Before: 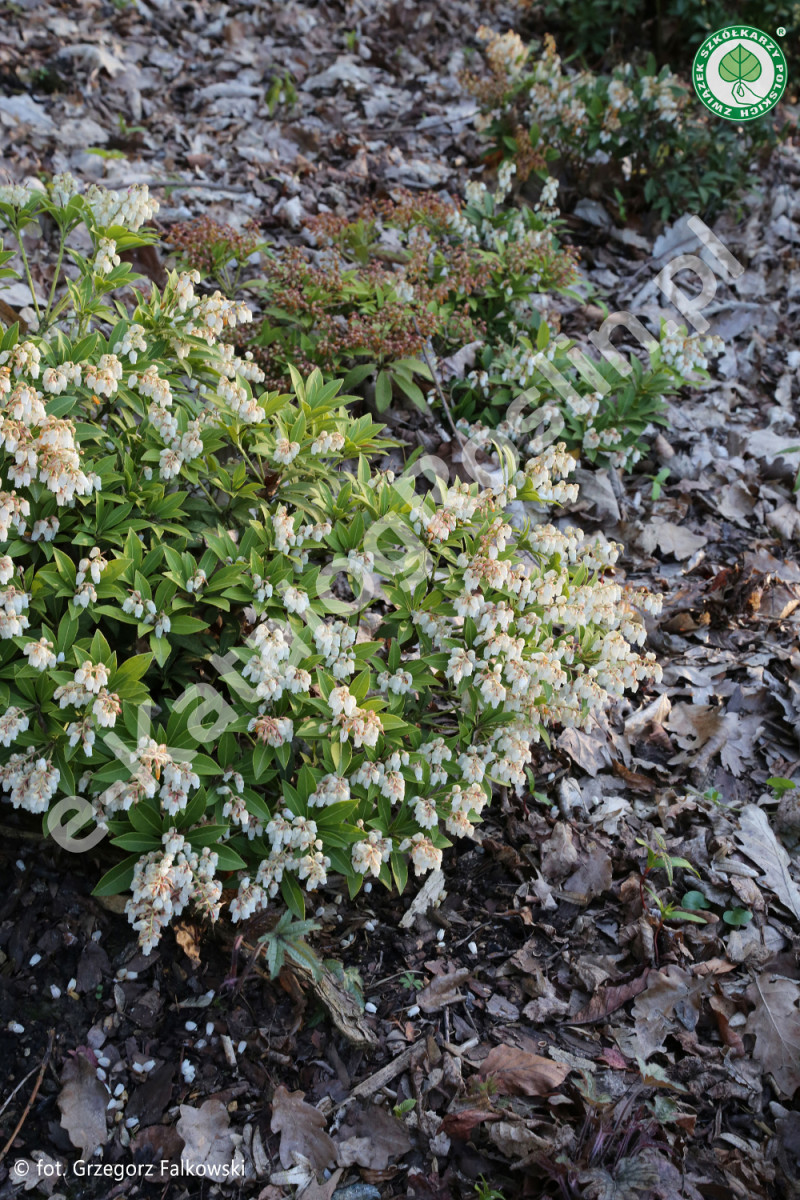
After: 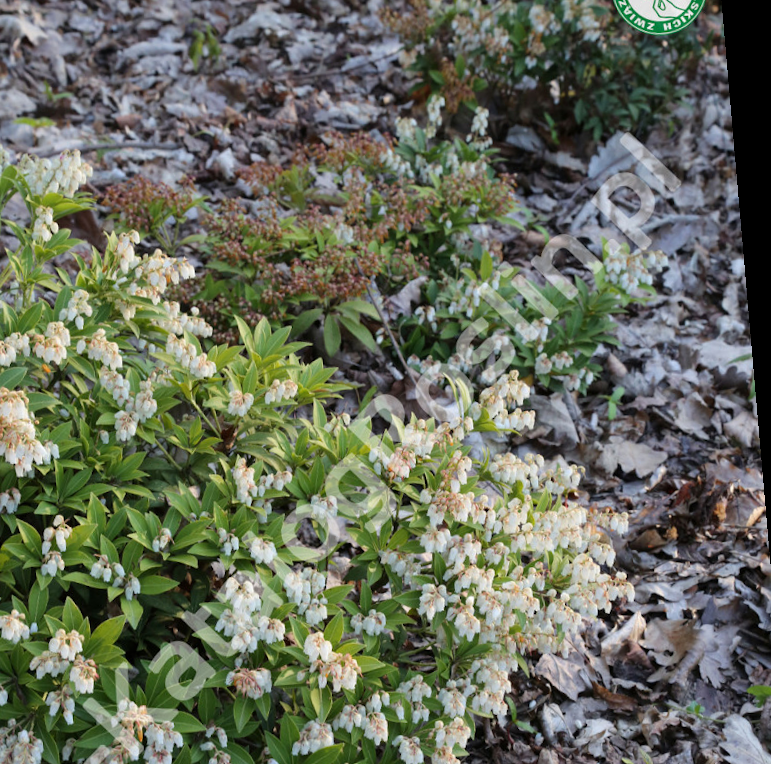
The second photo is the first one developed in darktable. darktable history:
crop and rotate: left 9.345%, top 7.22%, right 4.982%, bottom 32.331%
sharpen: radius 2.883, amount 0.868, threshold 47.523
rotate and perspective: rotation -4.98°, automatic cropping off
